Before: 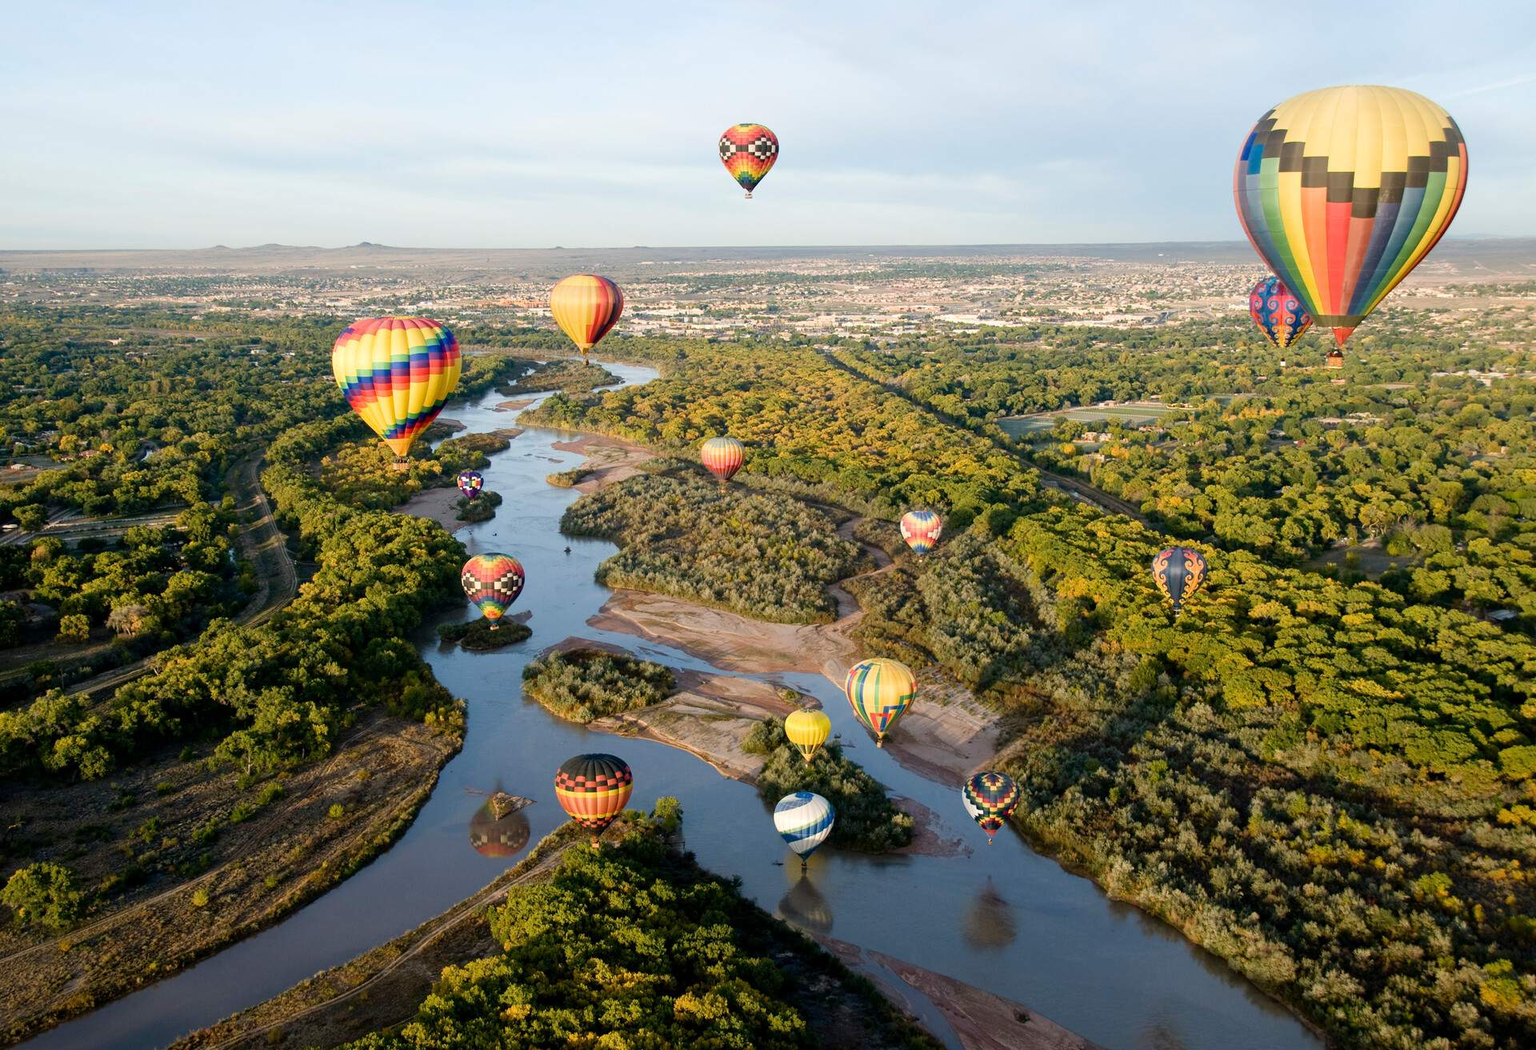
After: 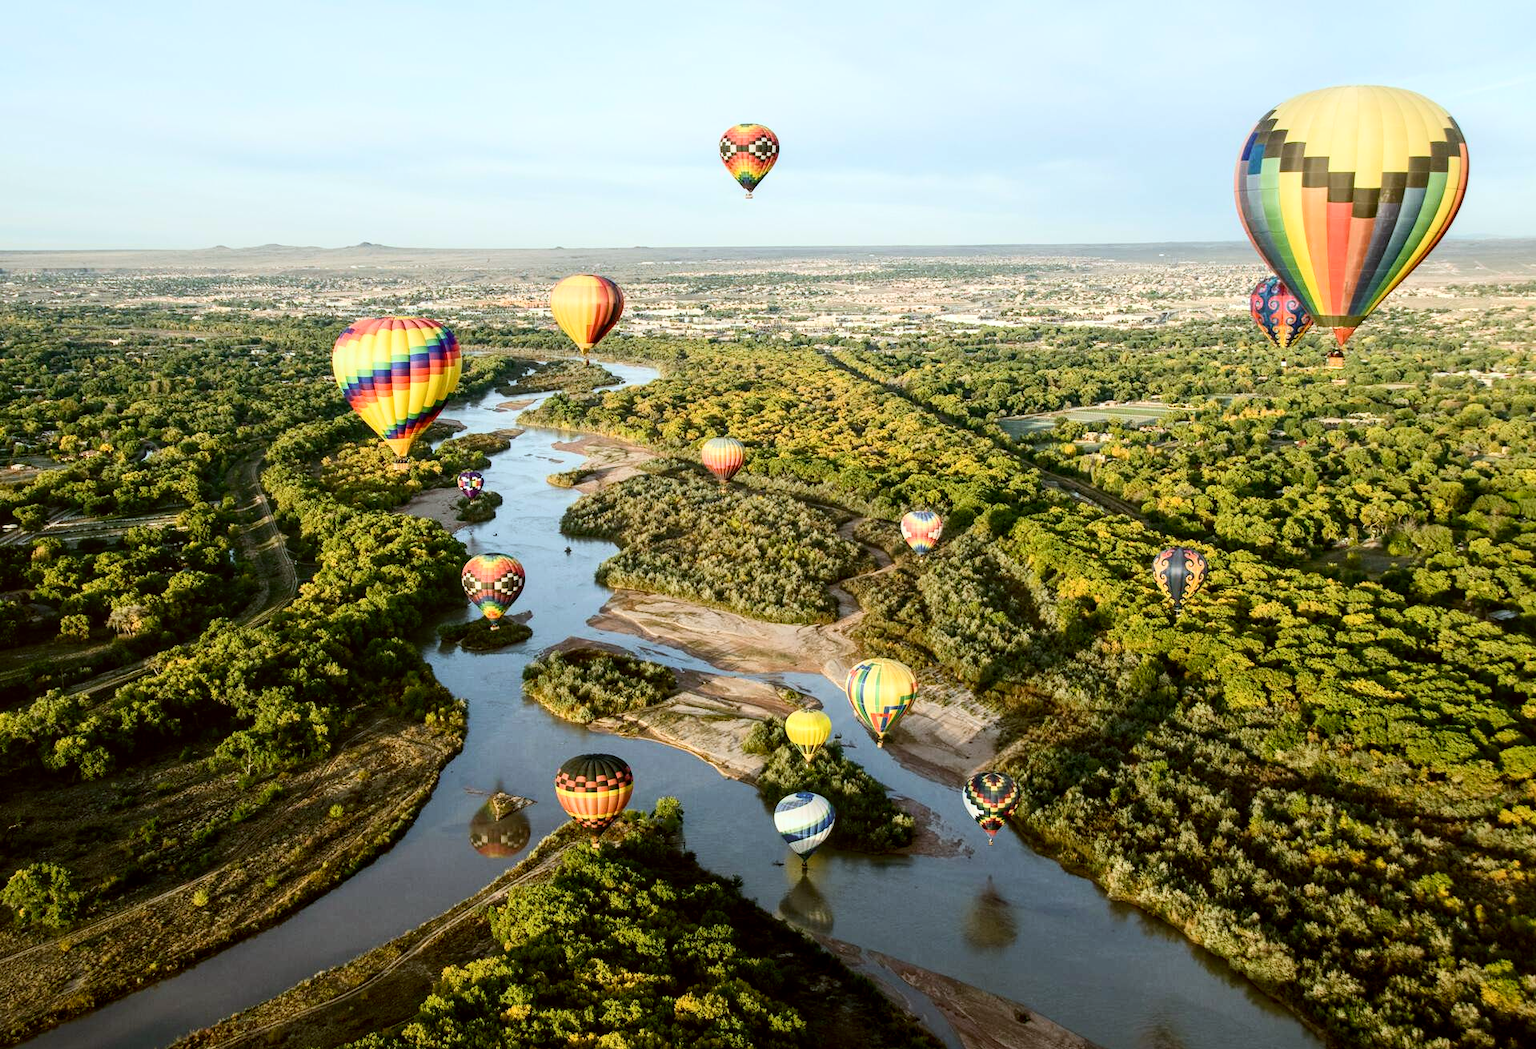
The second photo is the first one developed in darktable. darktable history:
local contrast: on, module defaults
contrast brightness saturation: contrast 0.24, brightness 0.09
color correction: highlights a* -1.43, highlights b* 10.12, shadows a* 0.395, shadows b* 19.35
color calibration: x 0.37, y 0.382, temperature 4313.32 K
